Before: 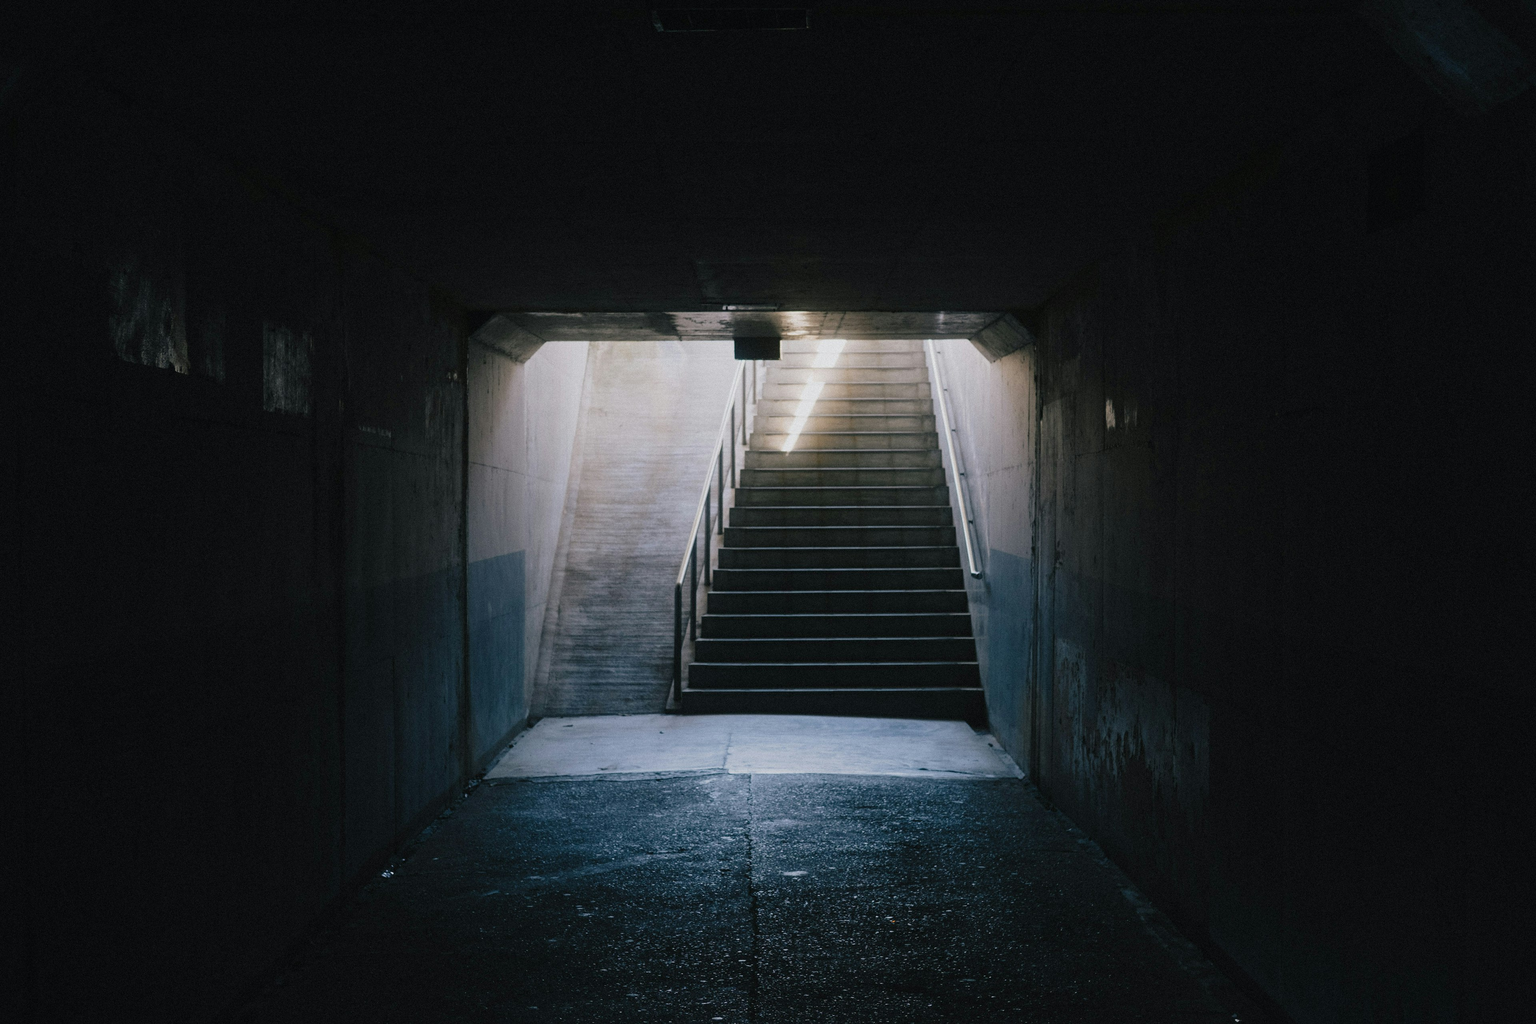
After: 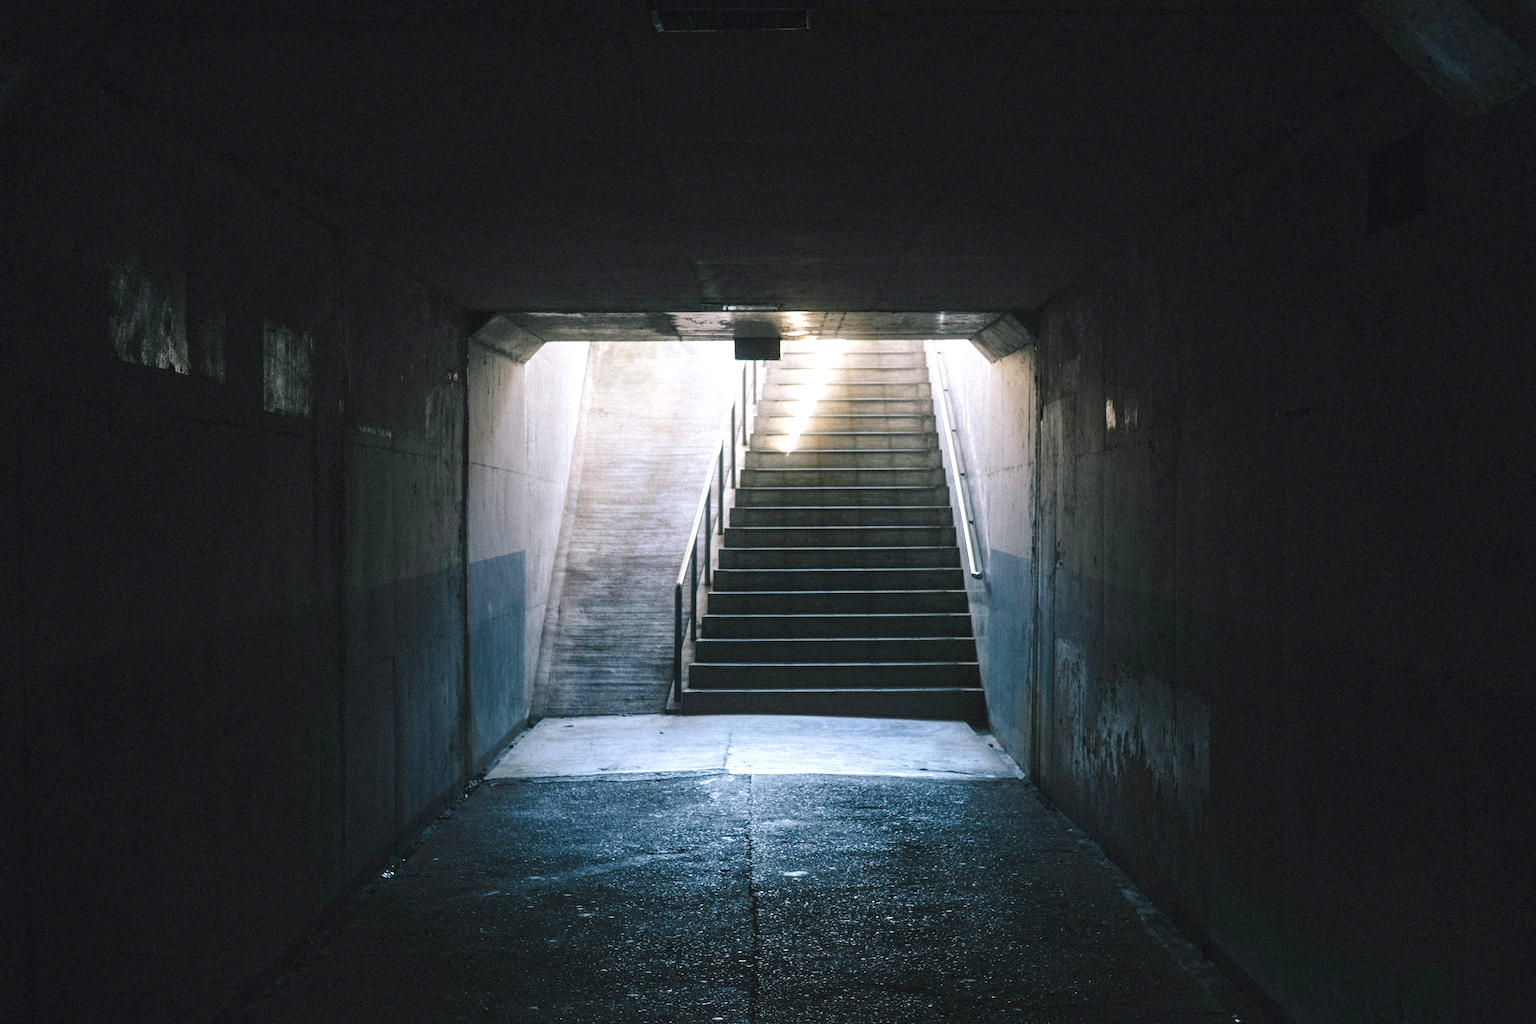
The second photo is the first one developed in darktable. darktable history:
local contrast: on, module defaults
exposure: black level correction 0, exposure 1 EV, compensate highlight preservation false
